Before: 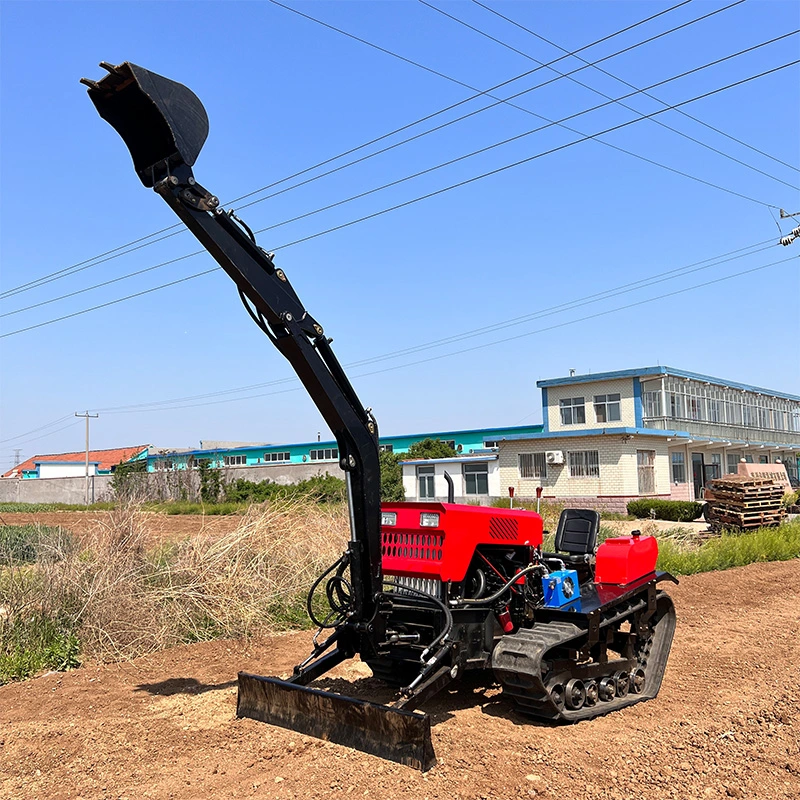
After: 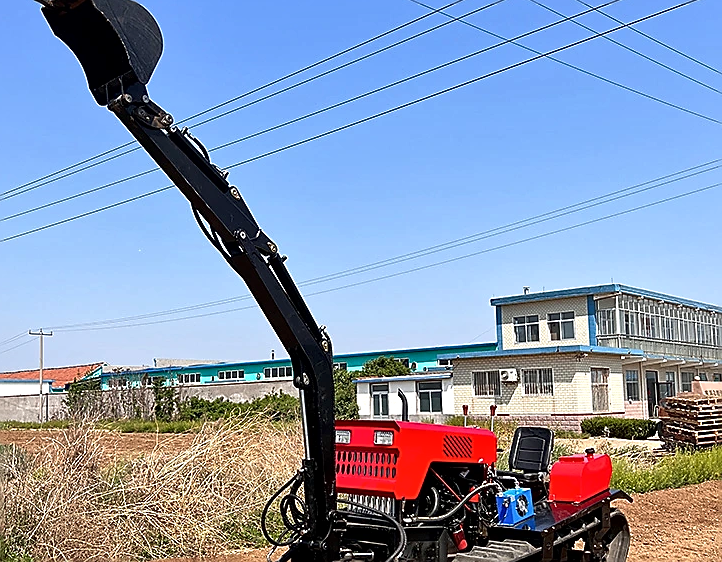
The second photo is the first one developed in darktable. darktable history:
local contrast: mode bilateral grid, contrast 50, coarseness 50, detail 150%, midtone range 0.2
crop: left 5.857%, top 10.264%, right 3.773%, bottom 19.422%
sharpen: radius 1.423, amount 1.255, threshold 0.761
